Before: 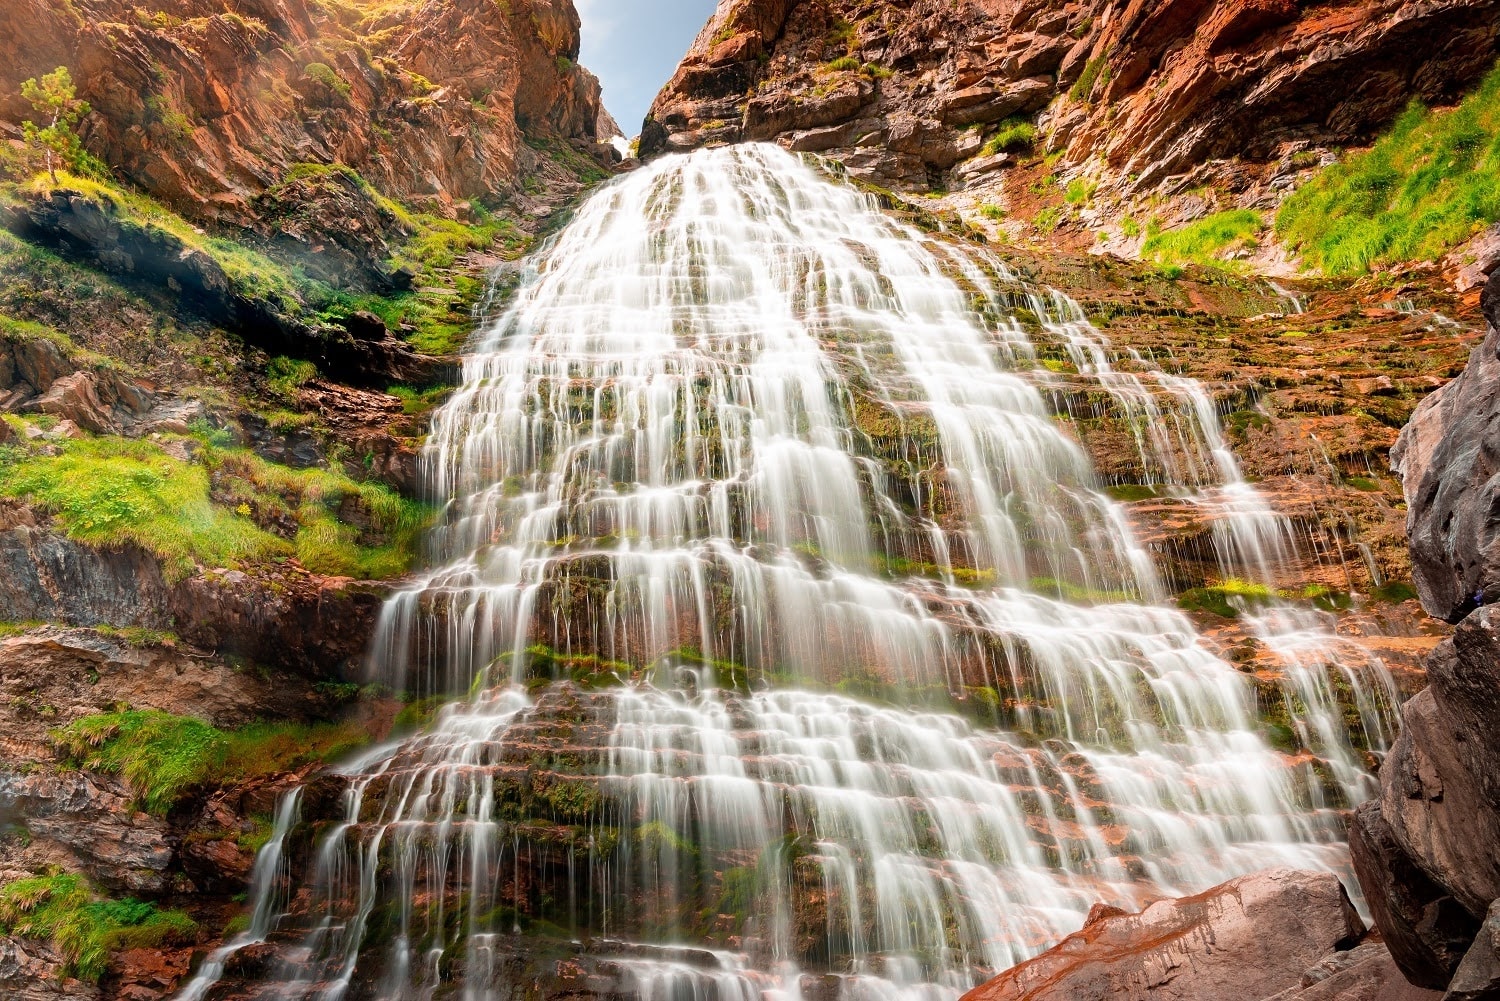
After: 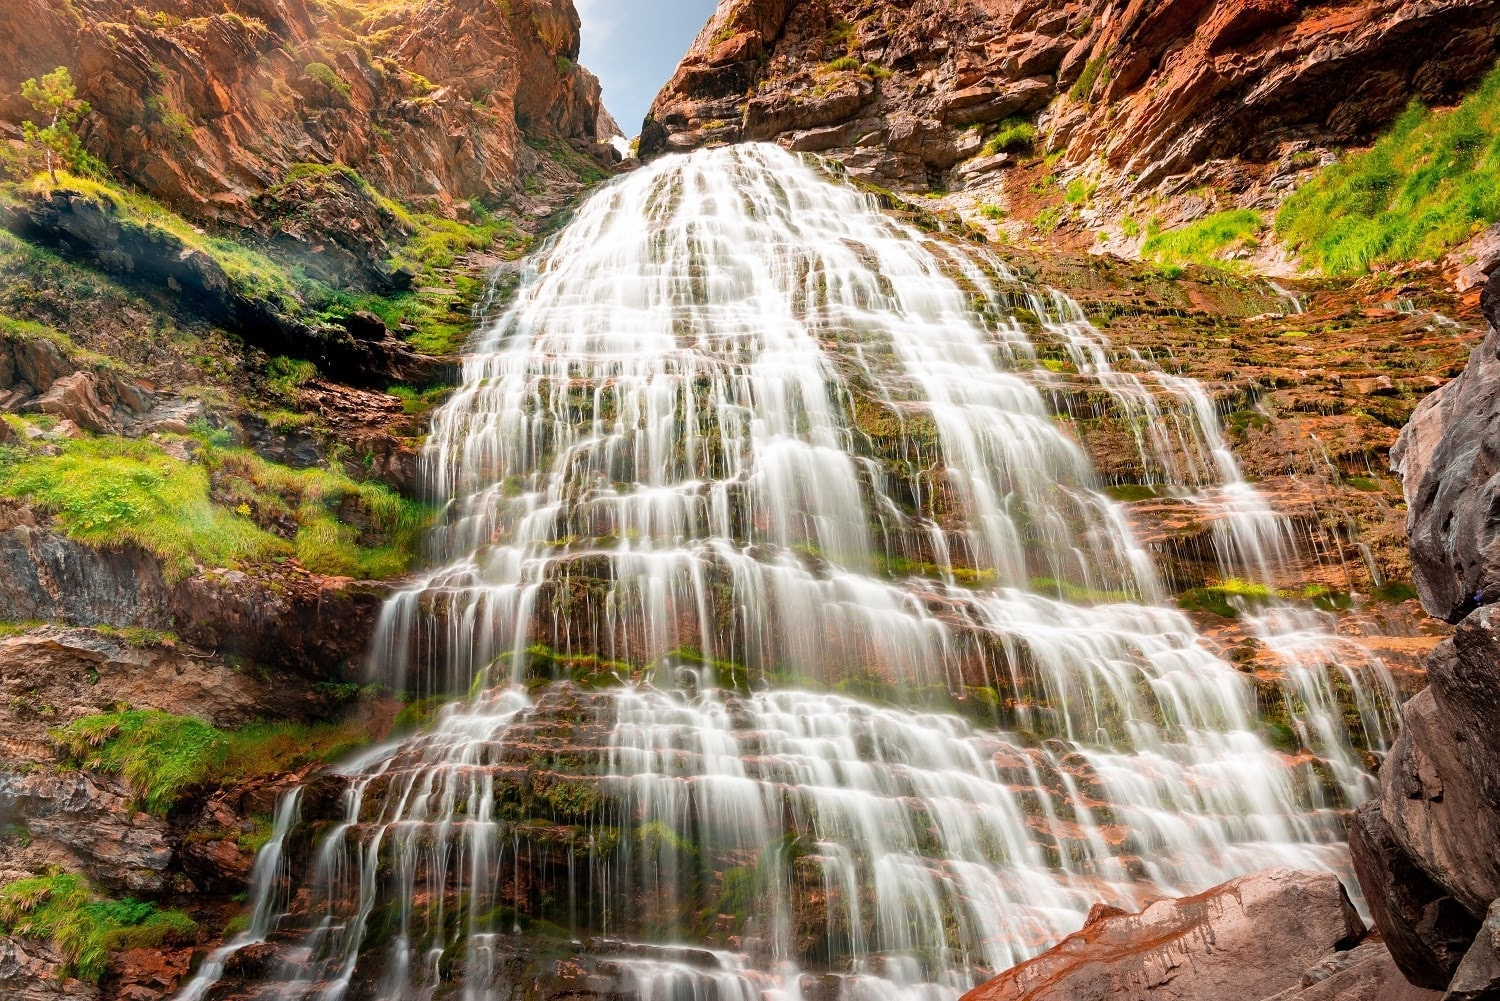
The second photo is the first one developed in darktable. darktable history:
shadows and highlights: shadows 32.03, highlights -32.07, soften with gaussian
